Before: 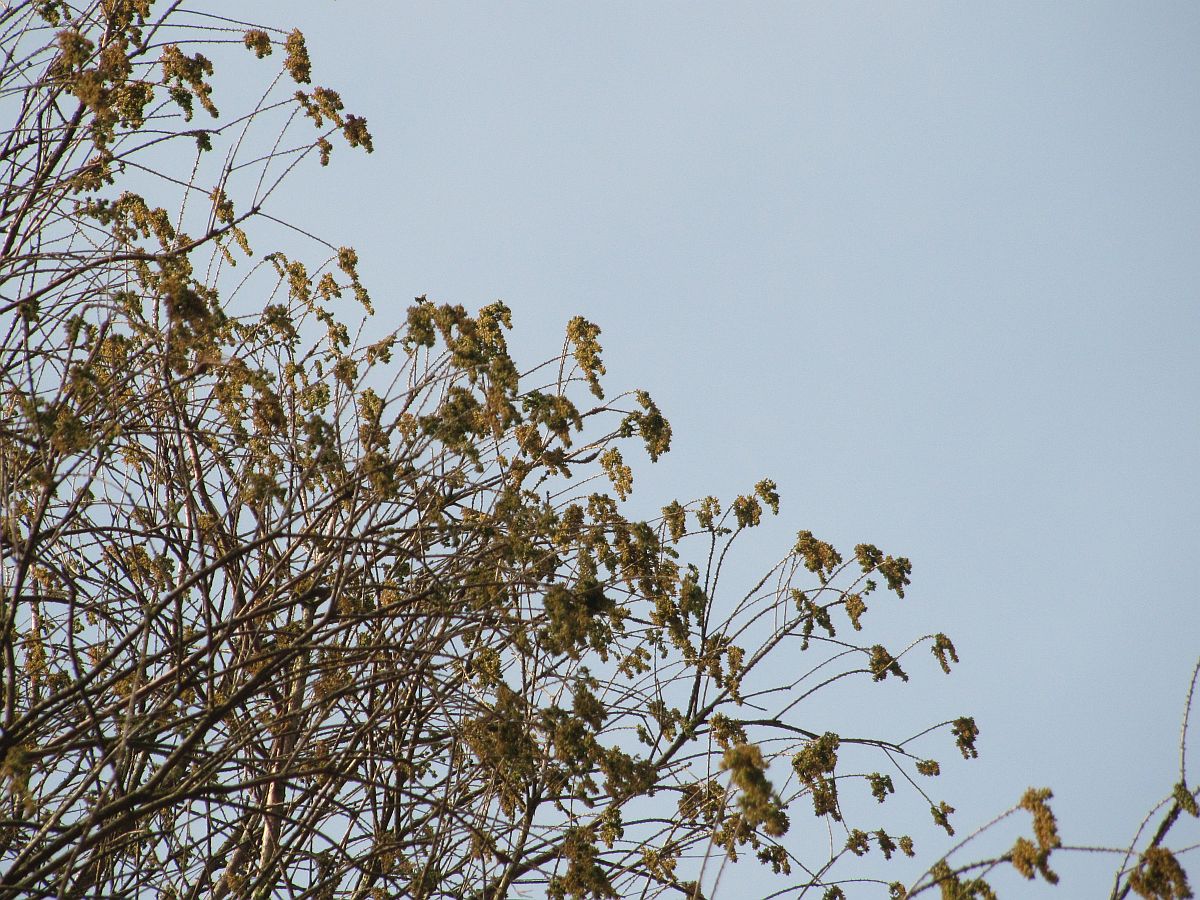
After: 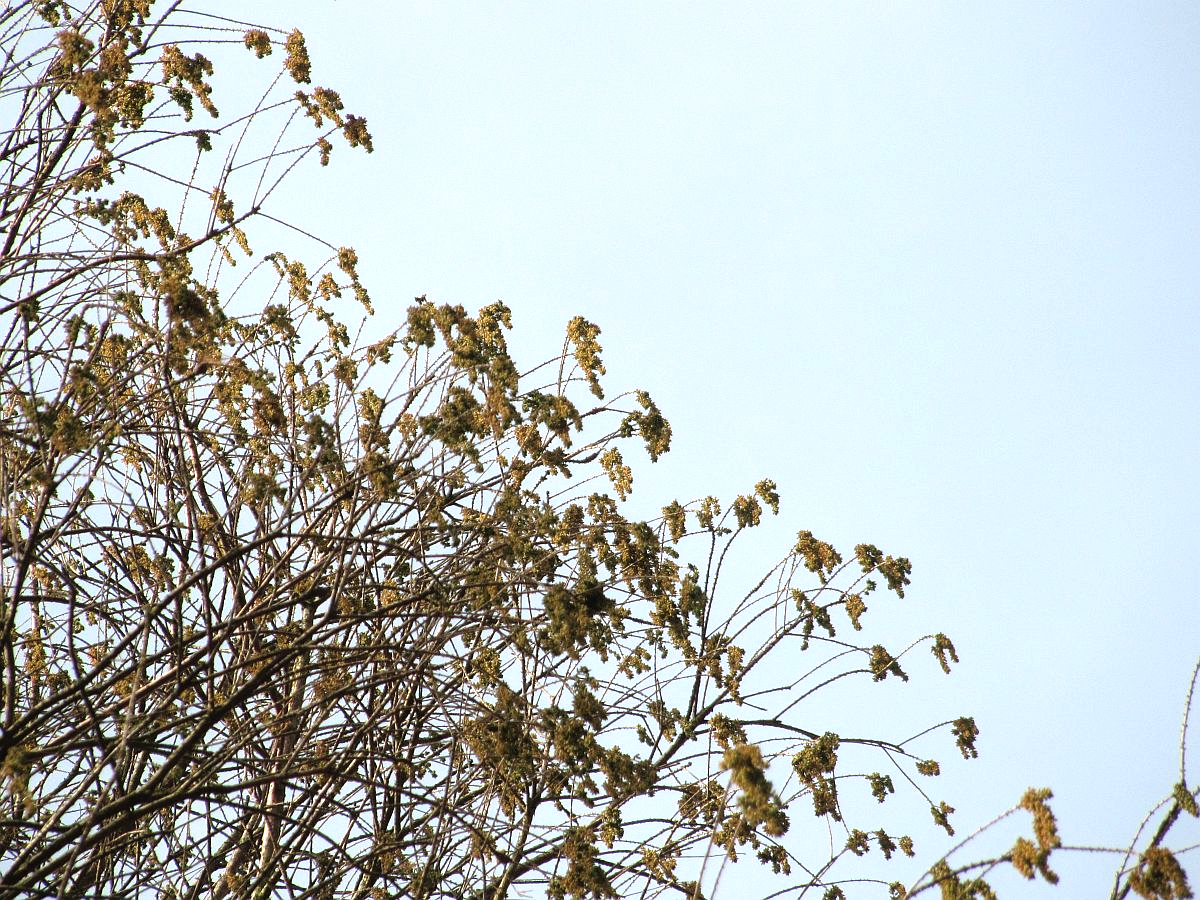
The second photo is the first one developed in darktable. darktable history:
tone equalizer: -8 EV -0.754 EV, -7 EV -0.708 EV, -6 EV -0.616 EV, -5 EV -0.371 EV, -3 EV 0.394 EV, -2 EV 0.6 EV, -1 EV 0.691 EV, +0 EV 0.737 EV
